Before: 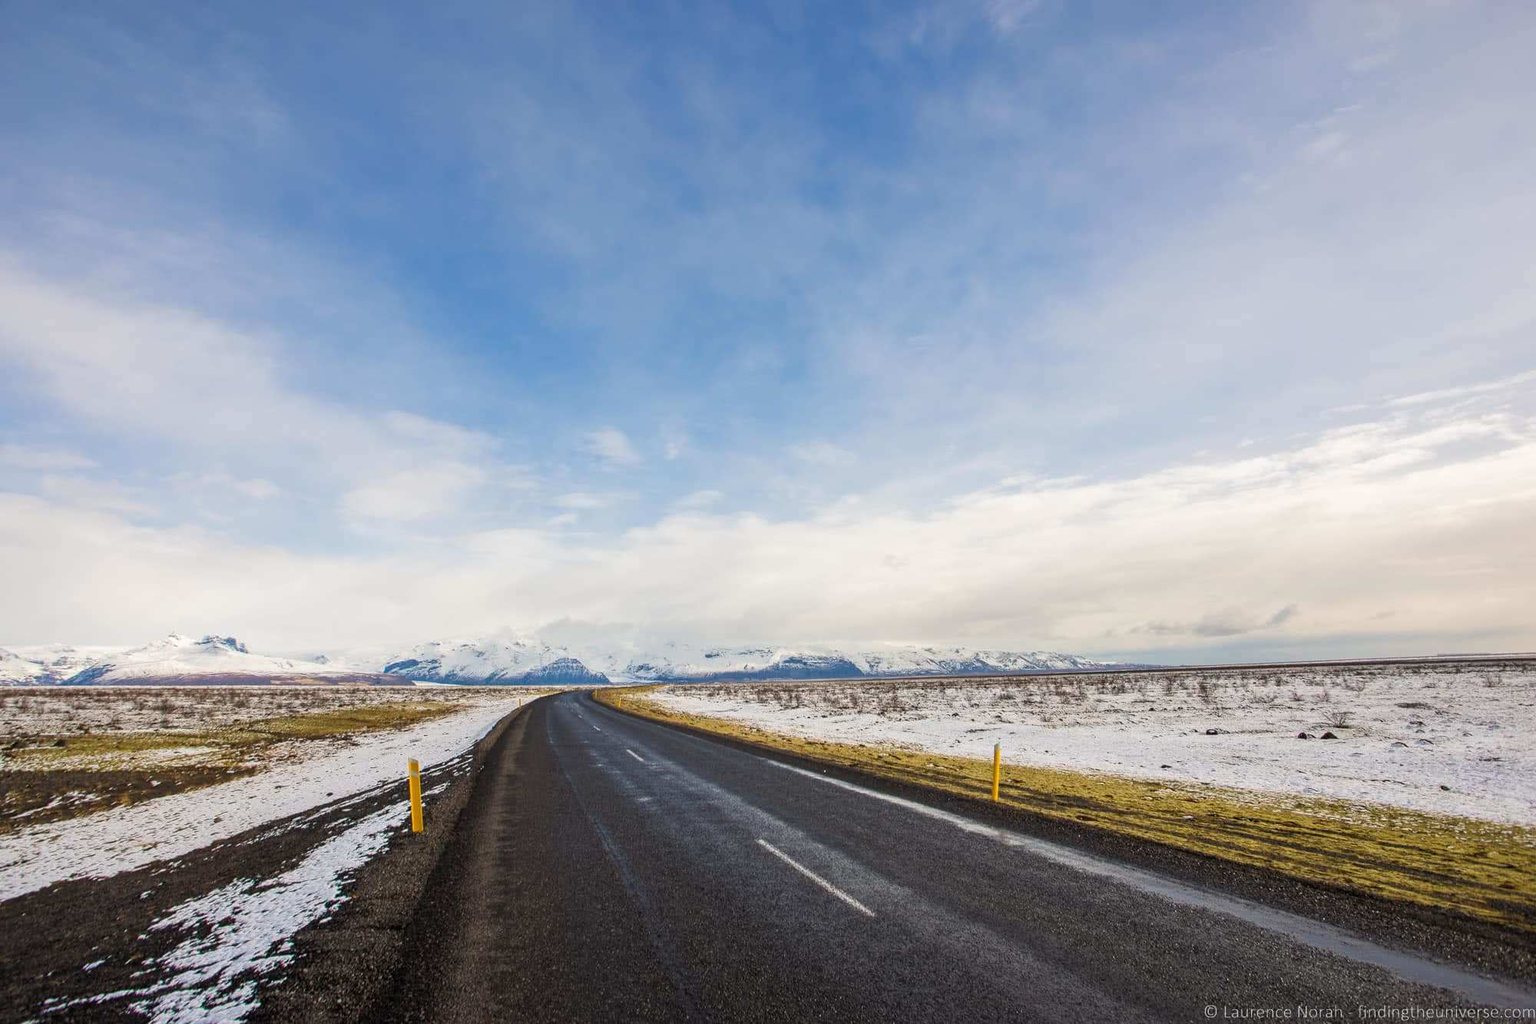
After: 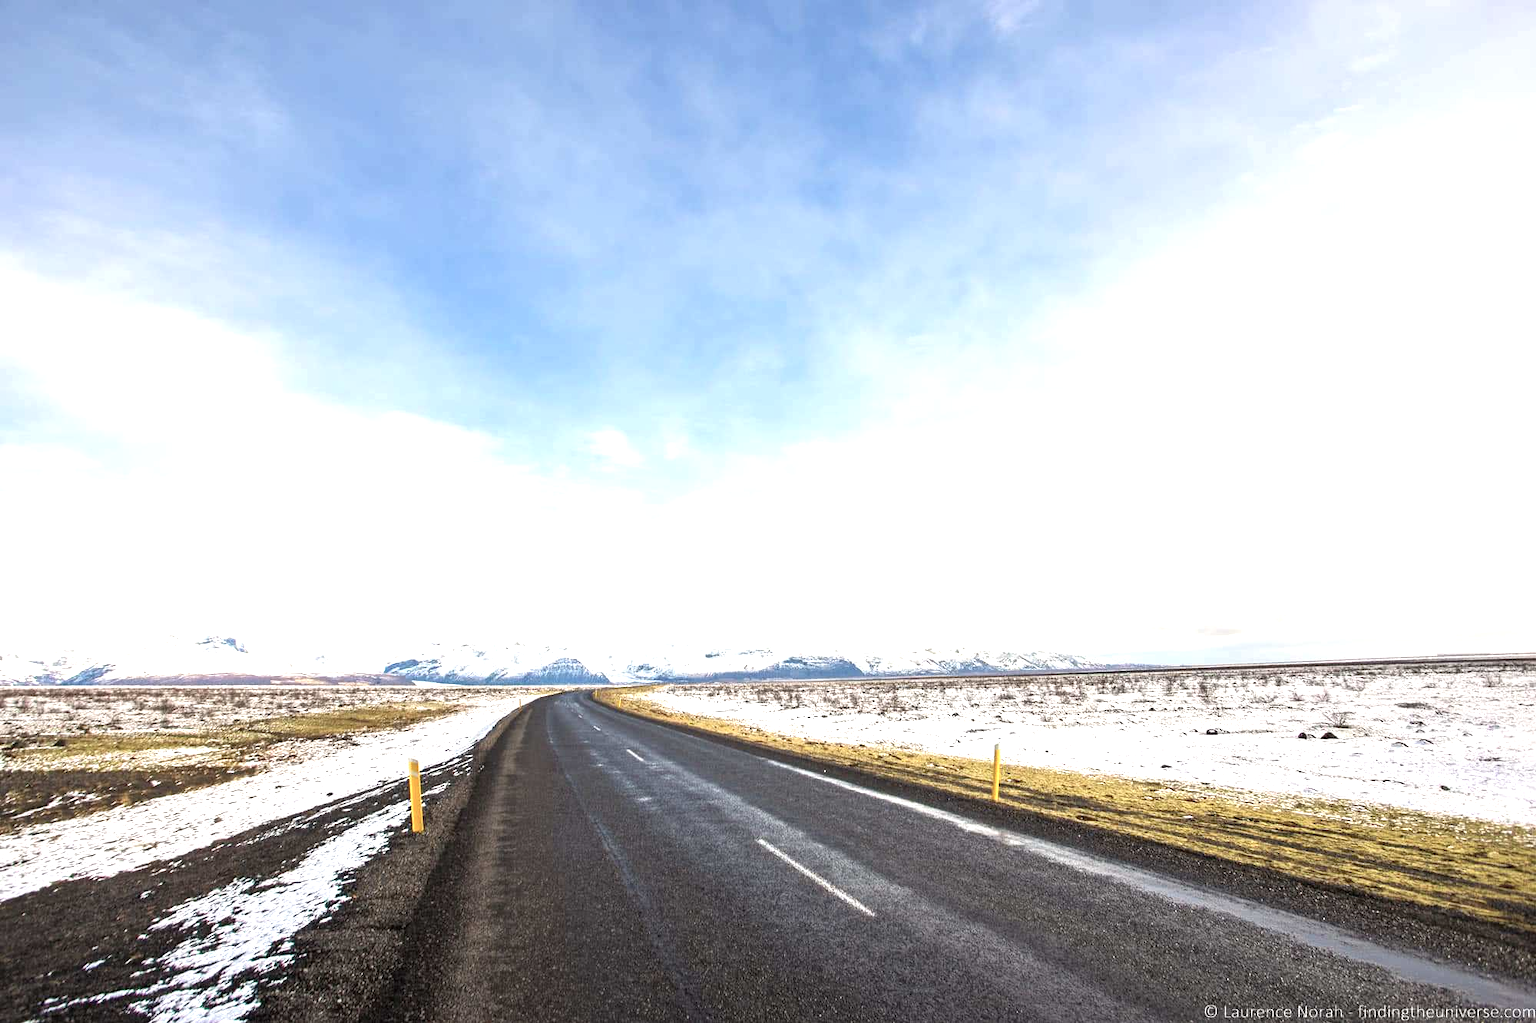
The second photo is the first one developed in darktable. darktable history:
contrast brightness saturation: contrast 0.059, brightness -0.005, saturation -0.23
exposure: black level correction 0, exposure 1.096 EV, compensate exposure bias true, compensate highlight preservation false
